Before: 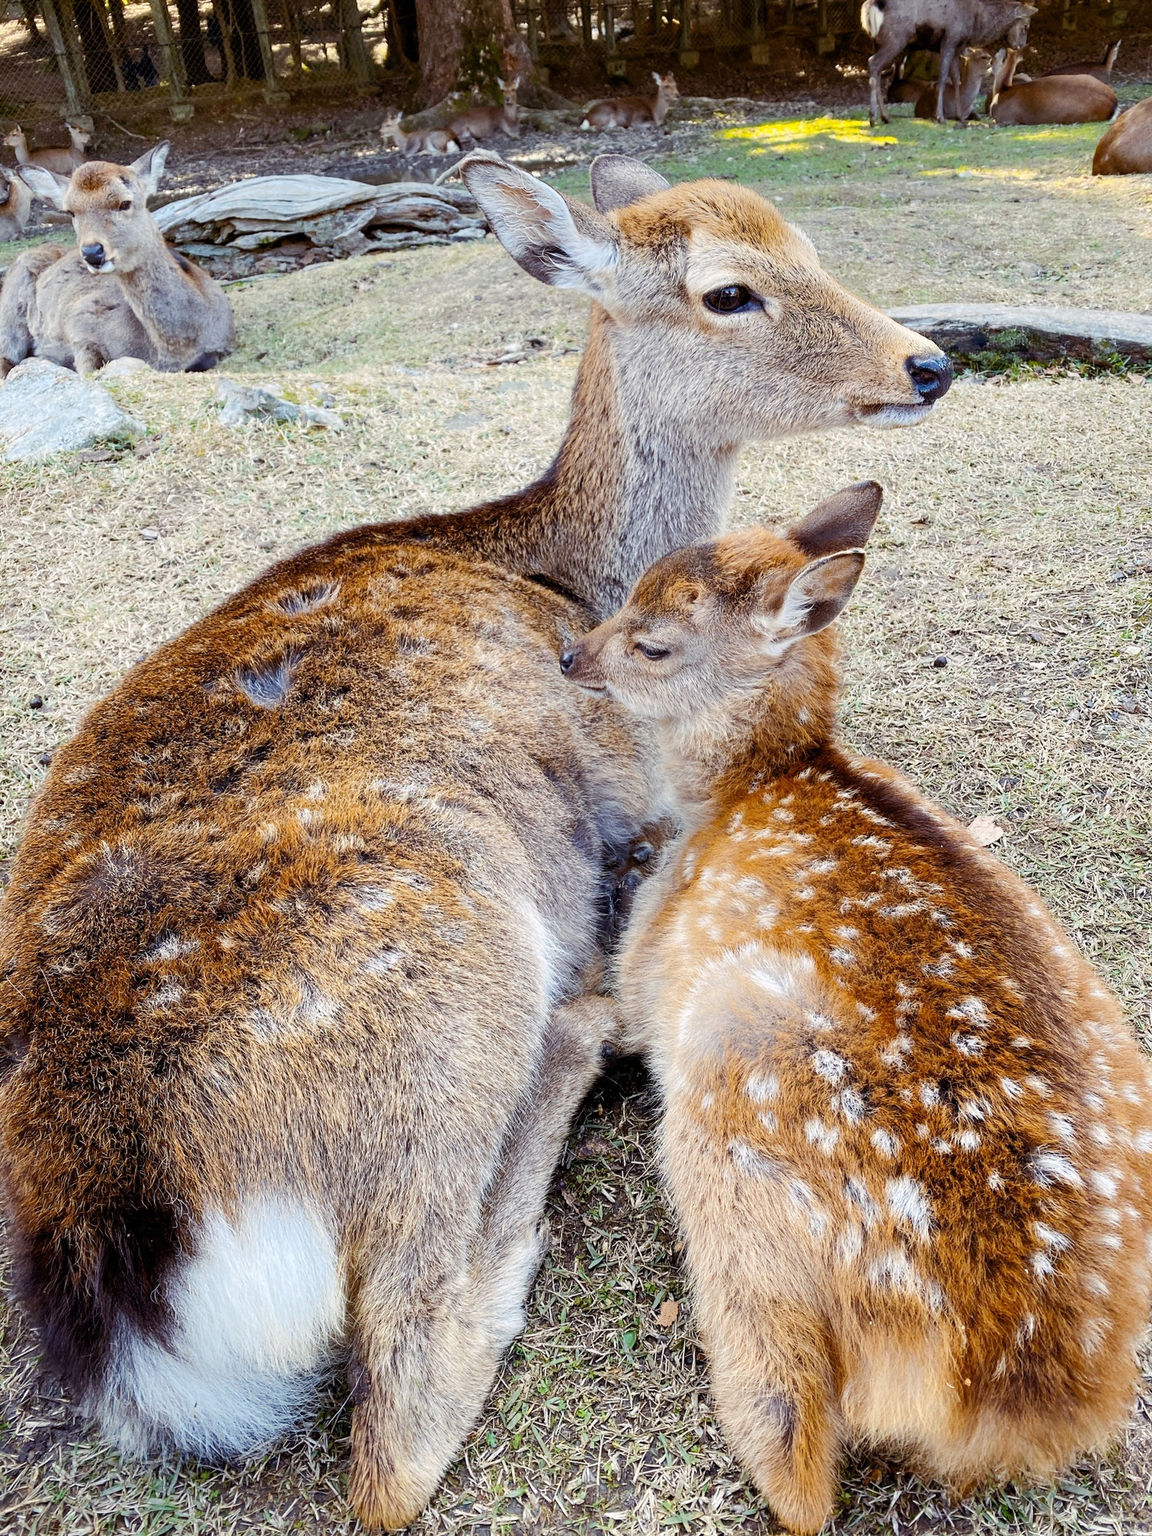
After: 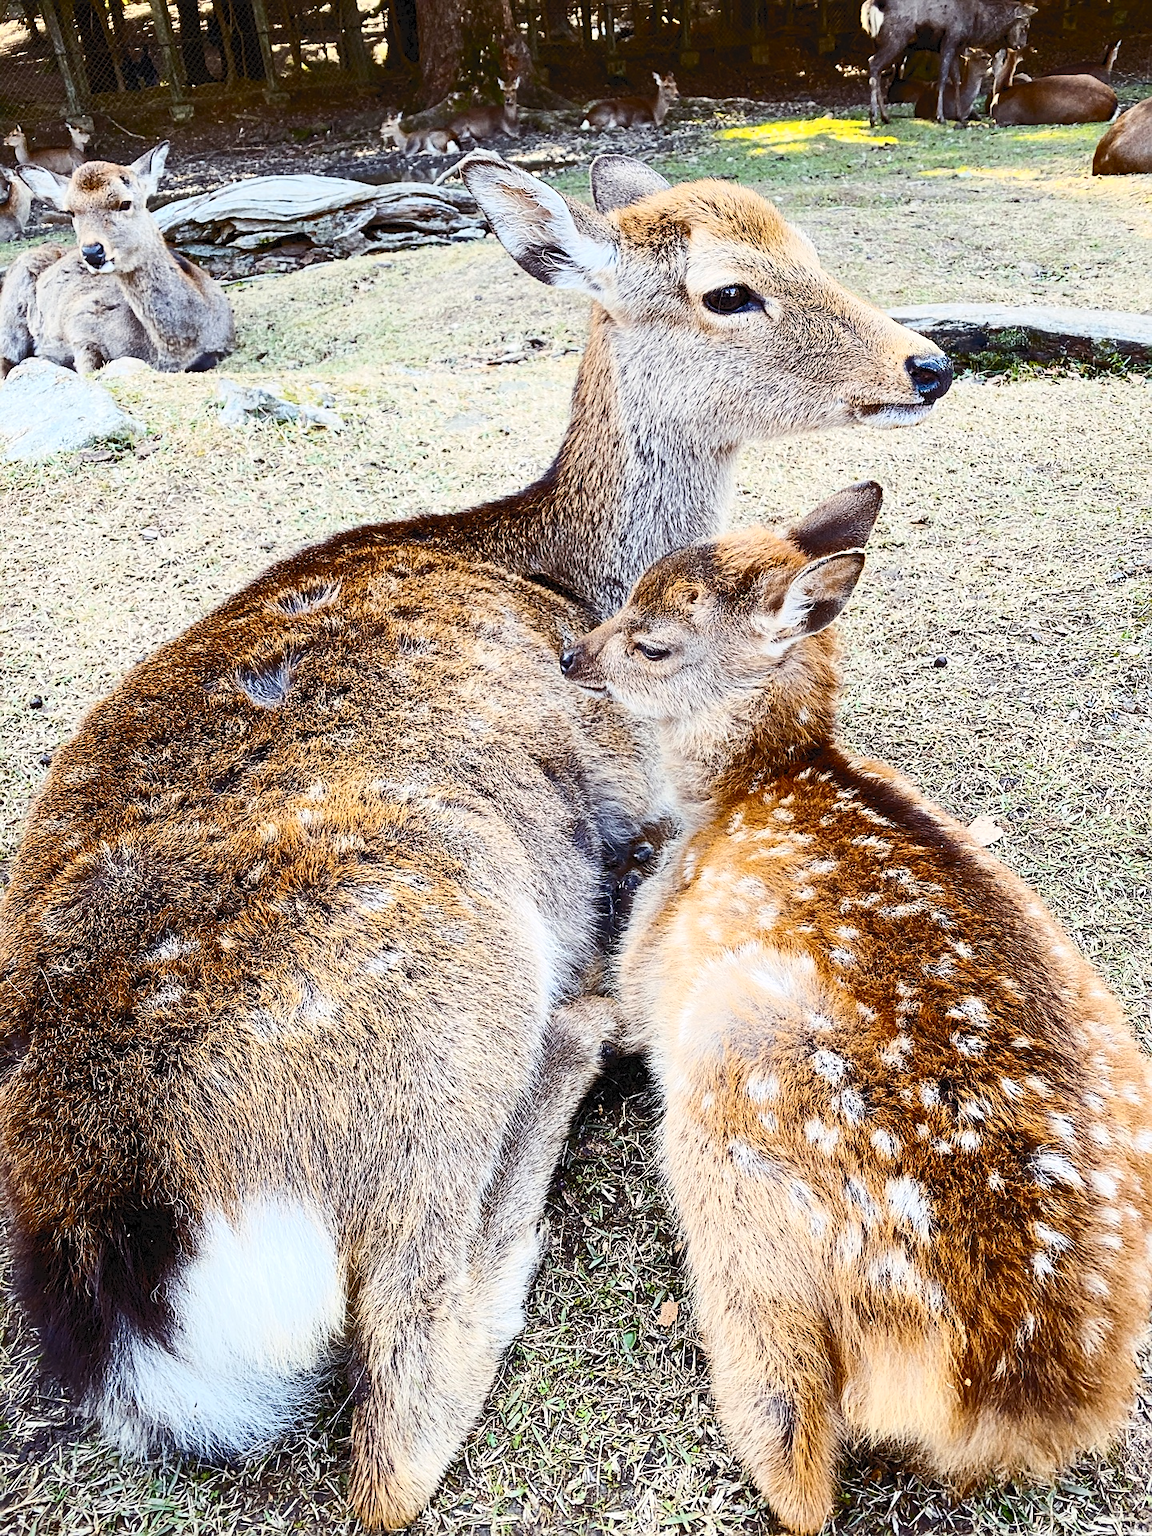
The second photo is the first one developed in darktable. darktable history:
tone curve: curves: ch0 [(0, 0) (0.003, 0.06) (0.011, 0.059) (0.025, 0.065) (0.044, 0.076) (0.069, 0.088) (0.1, 0.102) (0.136, 0.116) (0.177, 0.137) (0.224, 0.169) (0.277, 0.214) (0.335, 0.271) (0.399, 0.356) (0.468, 0.459) (0.543, 0.579) (0.623, 0.705) (0.709, 0.823) (0.801, 0.918) (0.898, 0.963) (1, 1)], color space Lab, independent channels, preserve colors none
tone equalizer: edges refinement/feathering 500, mask exposure compensation -1.57 EV, preserve details no
sharpen: on, module defaults
